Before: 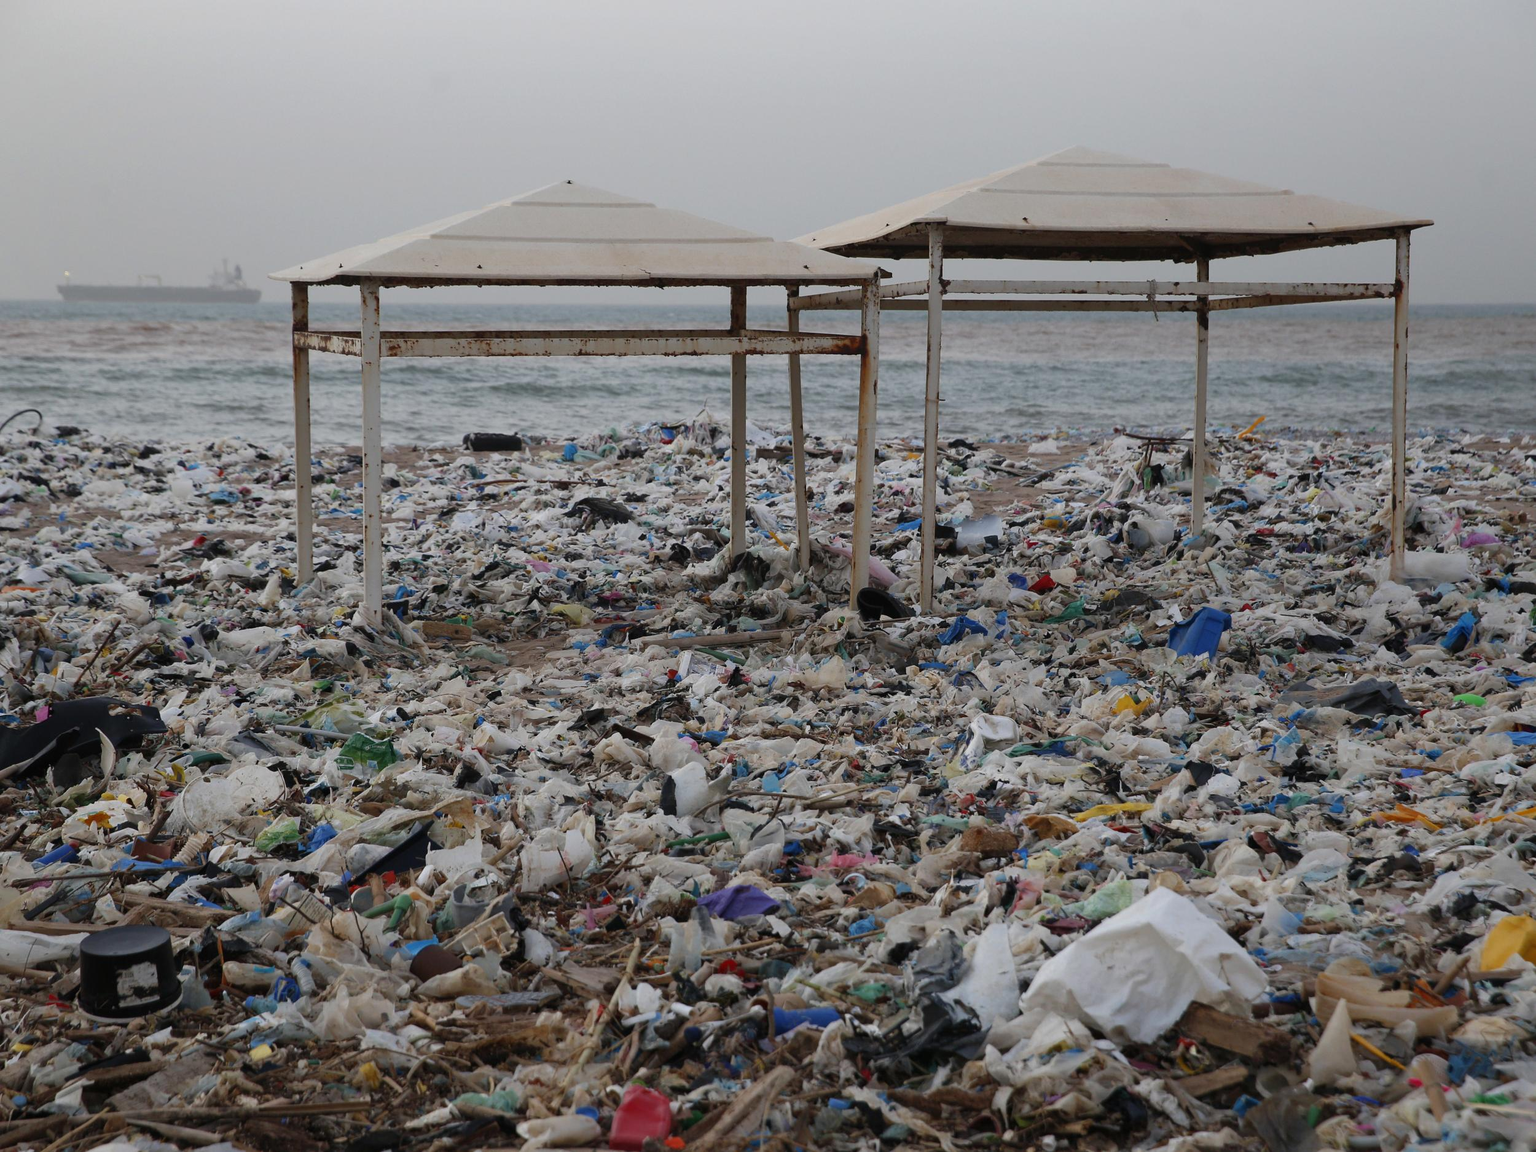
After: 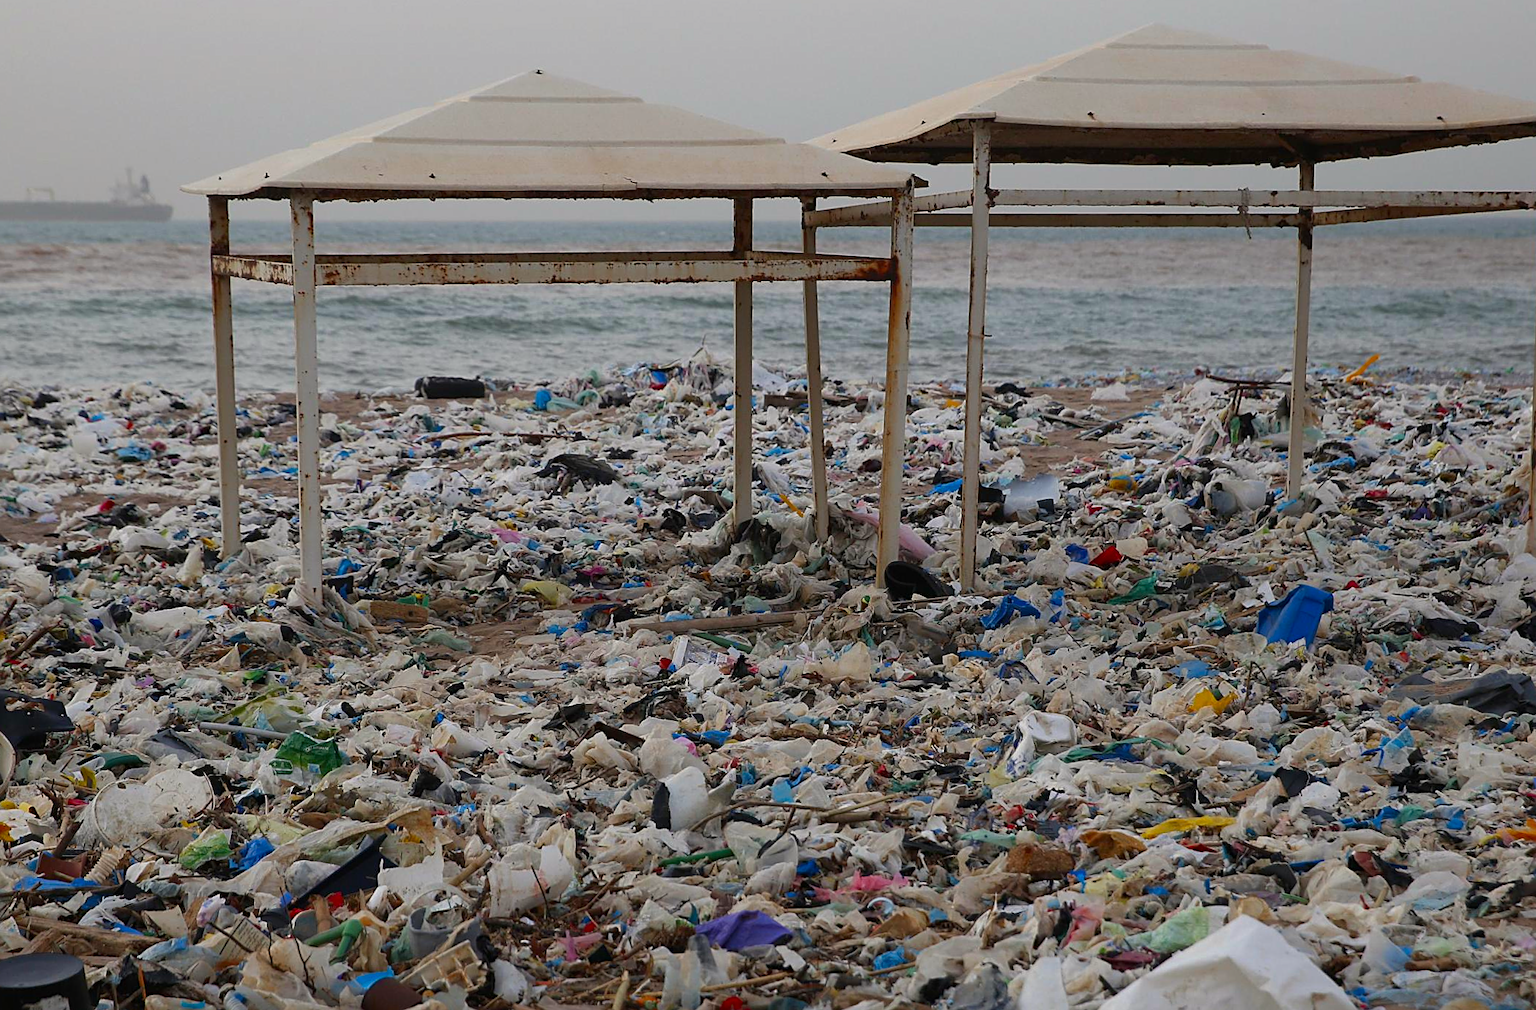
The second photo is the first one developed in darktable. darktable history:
contrast brightness saturation: brightness -0.02, saturation 0.35
crop: left 7.856%, top 11.836%, right 10.12%, bottom 15.387%
rotate and perspective: lens shift (vertical) 0.048, lens shift (horizontal) -0.024, automatic cropping off
white balance: red 1.009, blue 0.985
sharpen: on, module defaults
